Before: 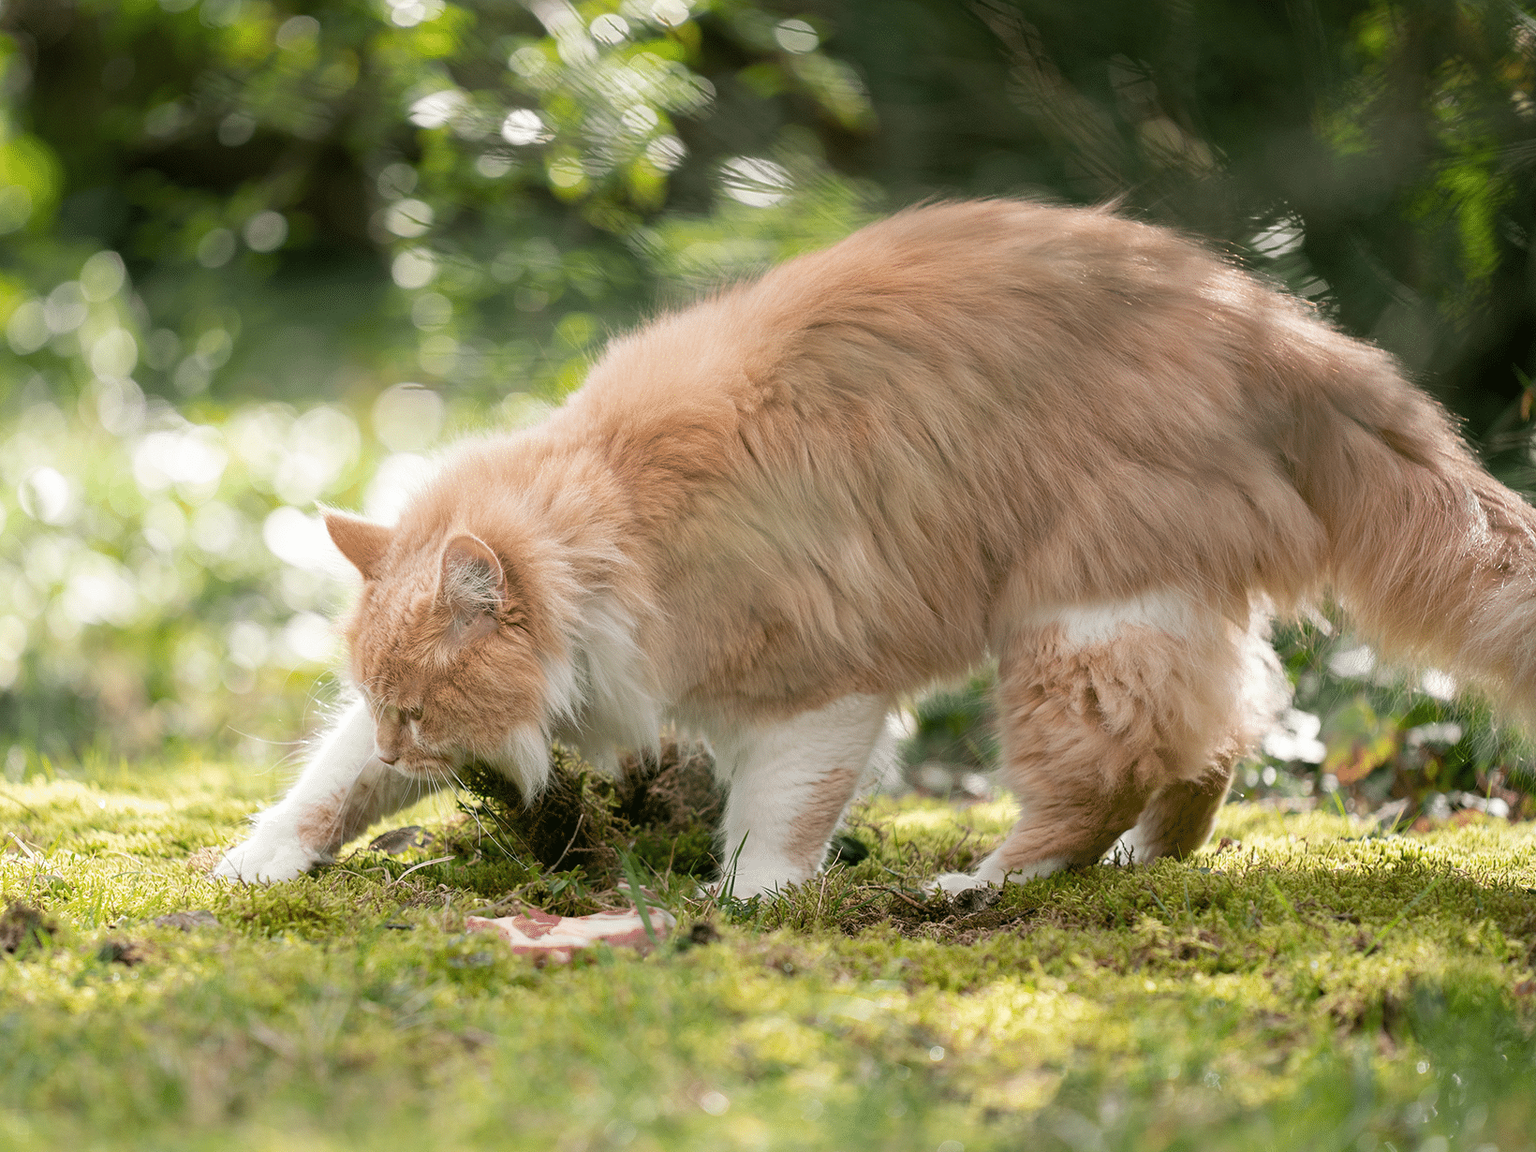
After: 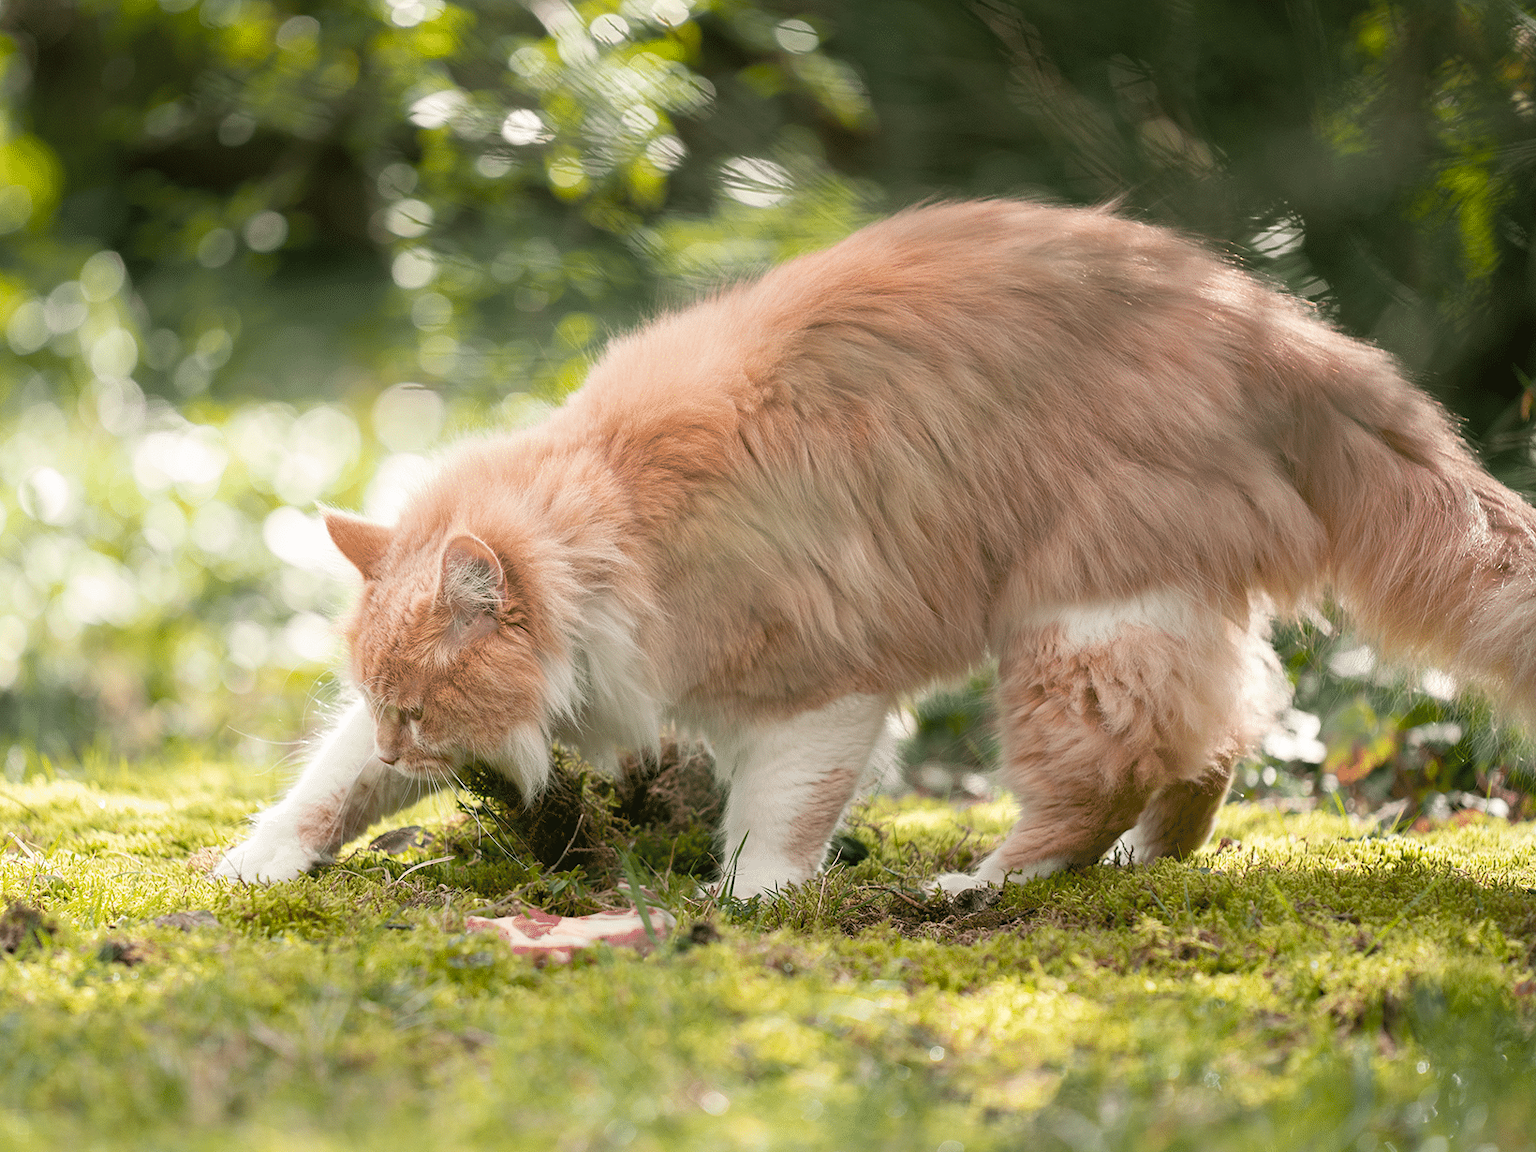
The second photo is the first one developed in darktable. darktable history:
tone curve: curves: ch0 [(0, 0.024) (0.119, 0.146) (0.474, 0.485) (0.718, 0.739) (0.817, 0.839) (1, 0.998)]; ch1 [(0, 0) (0.377, 0.416) (0.439, 0.451) (0.477, 0.477) (0.501, 0.503) (0.538, 0.544) (0.58, 0.602) (0.664, 0.676) (0.783, 0.804) (1, 1)]; ch2 [(0, 0) (0.38, 0.405) (0.463, 0.456) (0.498, 0.497) (0.524, 0.535) (0.578, 0.576) (0.648, 0.665) (1, 1)], color space Lab, independent channels, preserve colors none
tone equalizer: on, module defaults
